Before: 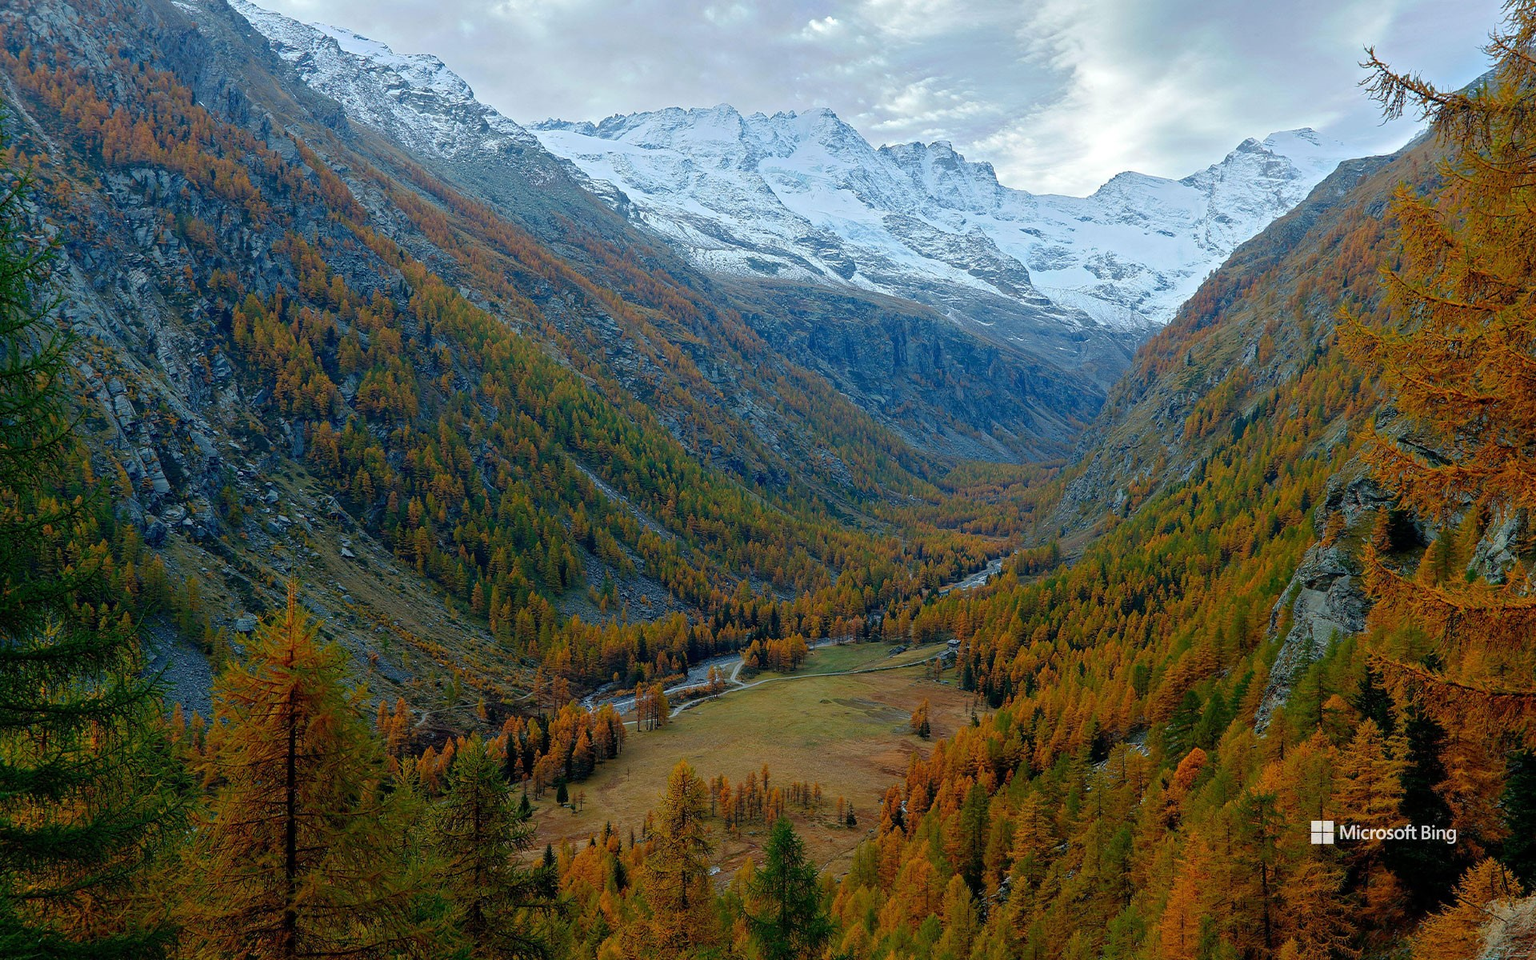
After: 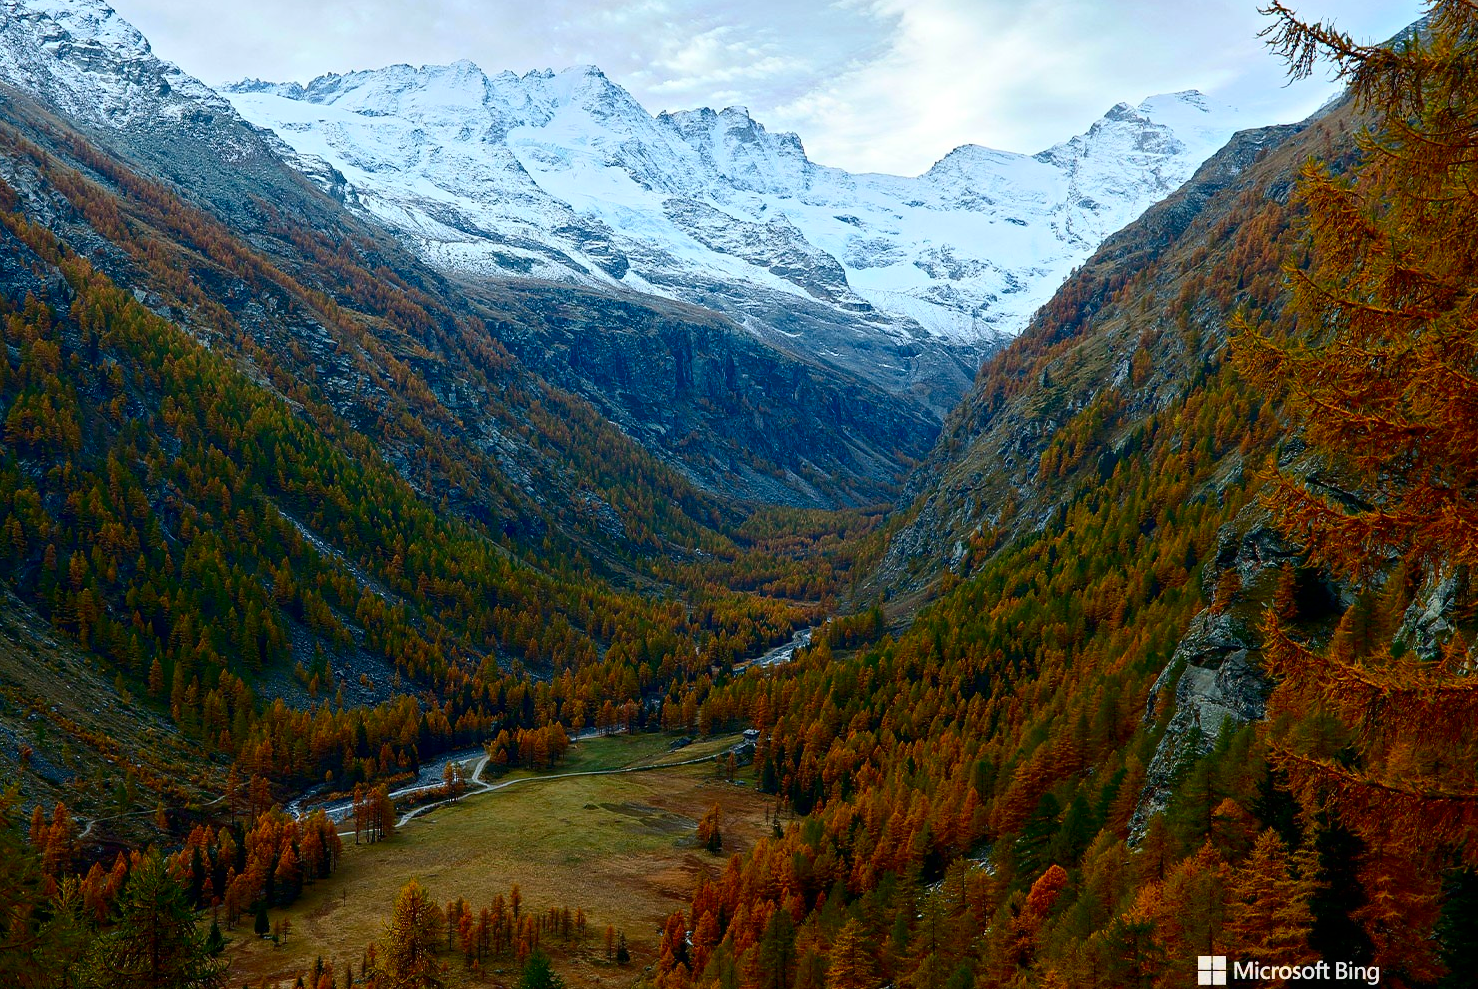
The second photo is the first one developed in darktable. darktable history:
exposure: compensate highlight preservation false
contrast brightness saturation: contrast 0.322, brightness -0.066, saturation 0.17
crop: left 23.003%, top 5.851%, bottom 11.716%
